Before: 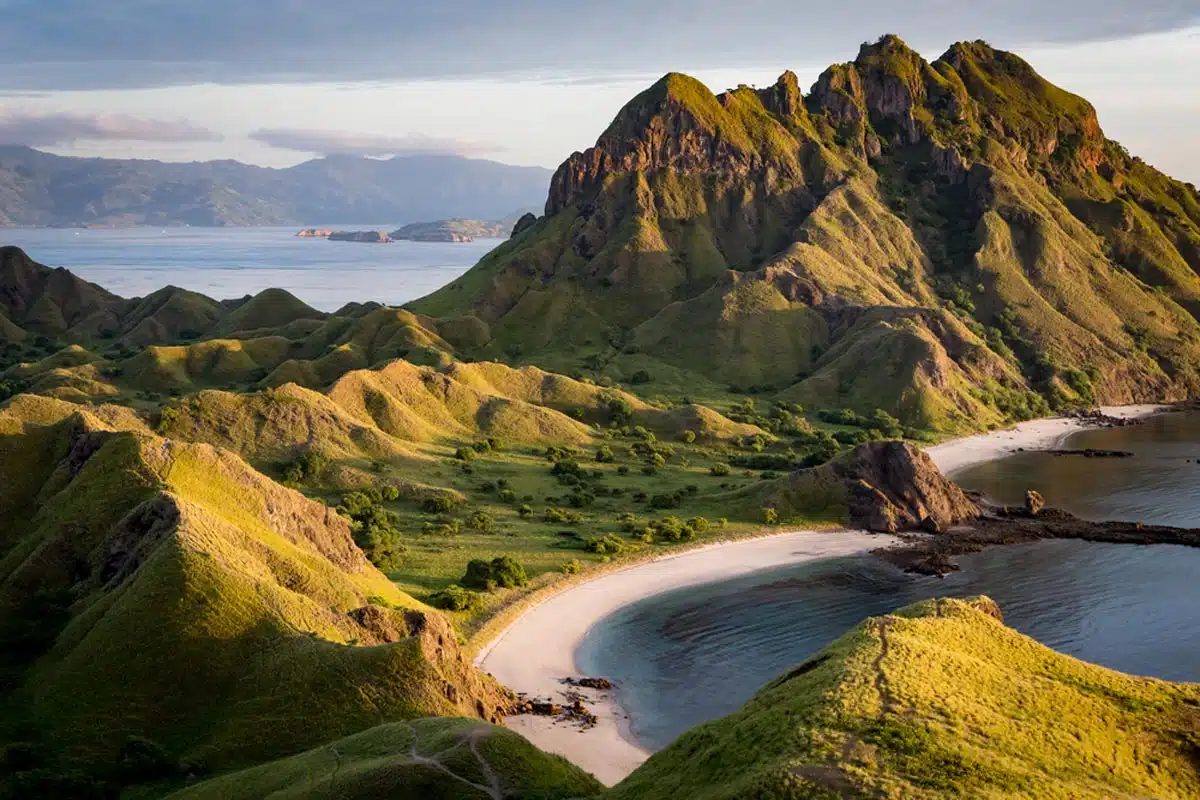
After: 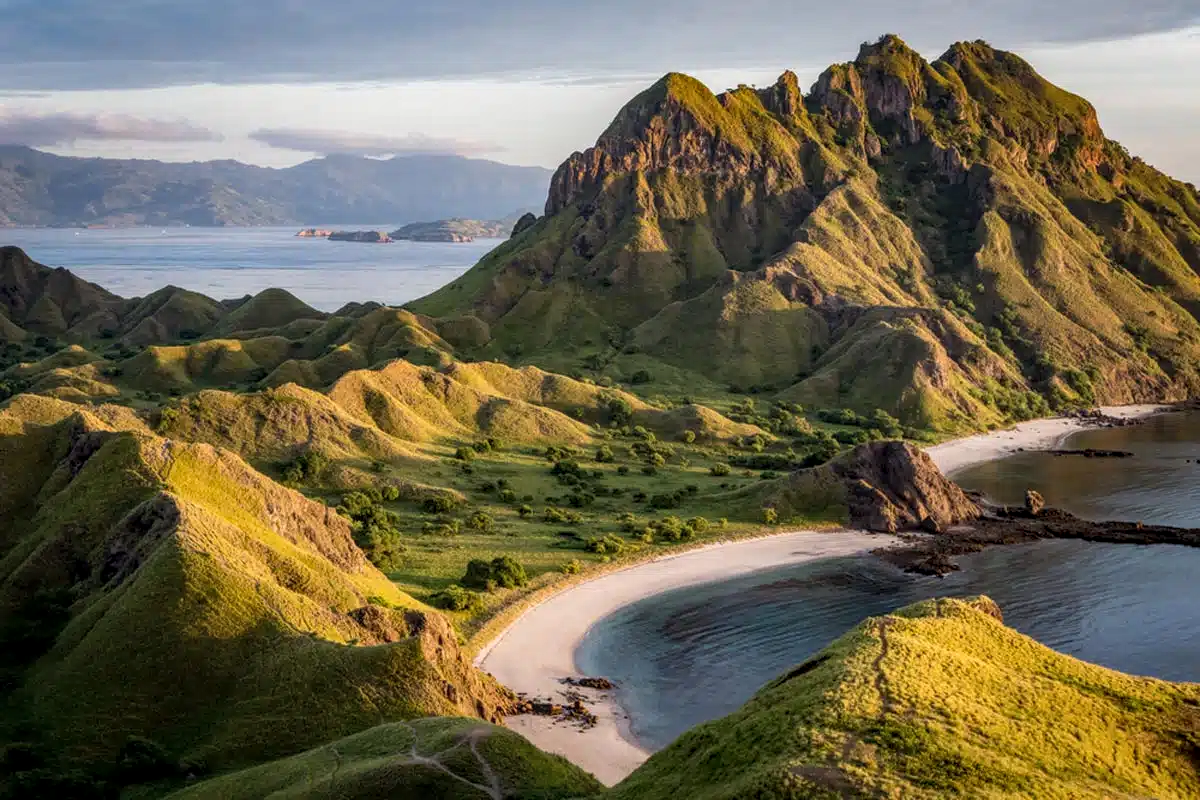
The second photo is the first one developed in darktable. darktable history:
local contrast: highlights 0%, shadows 0%, detail 133%
tone equalizer: on, module defaults
